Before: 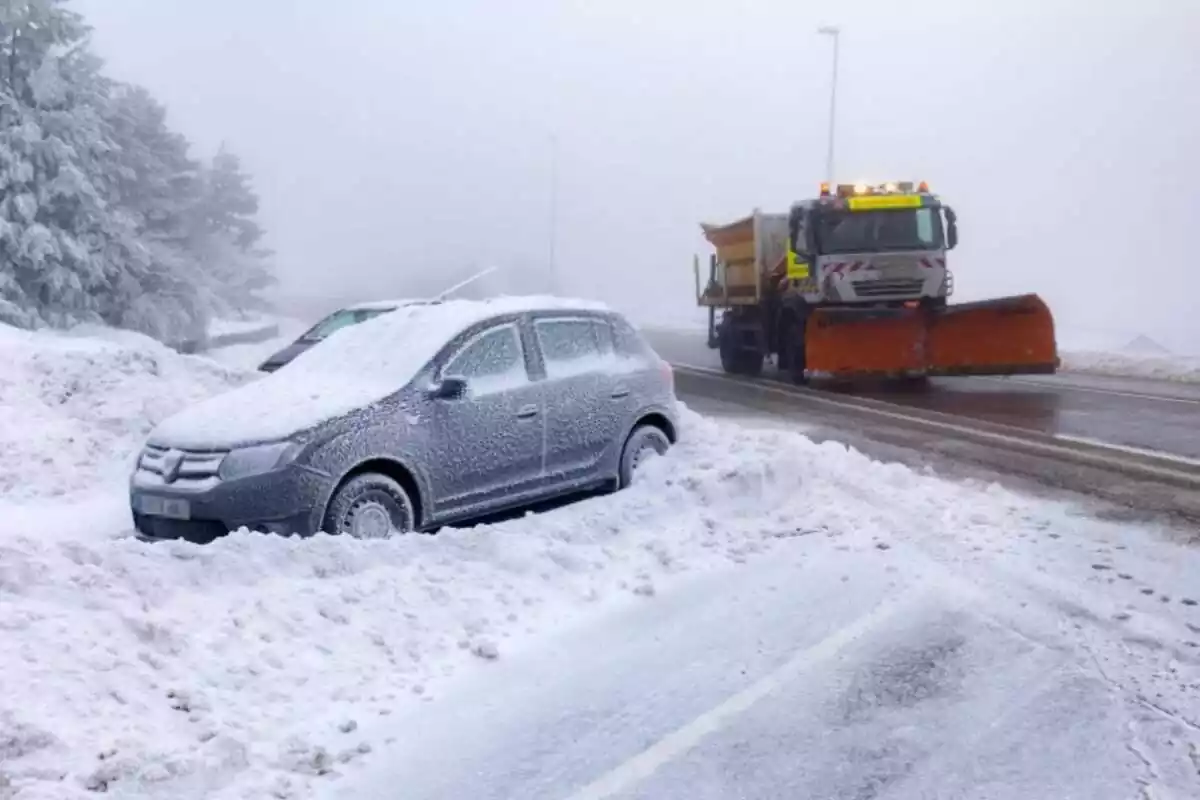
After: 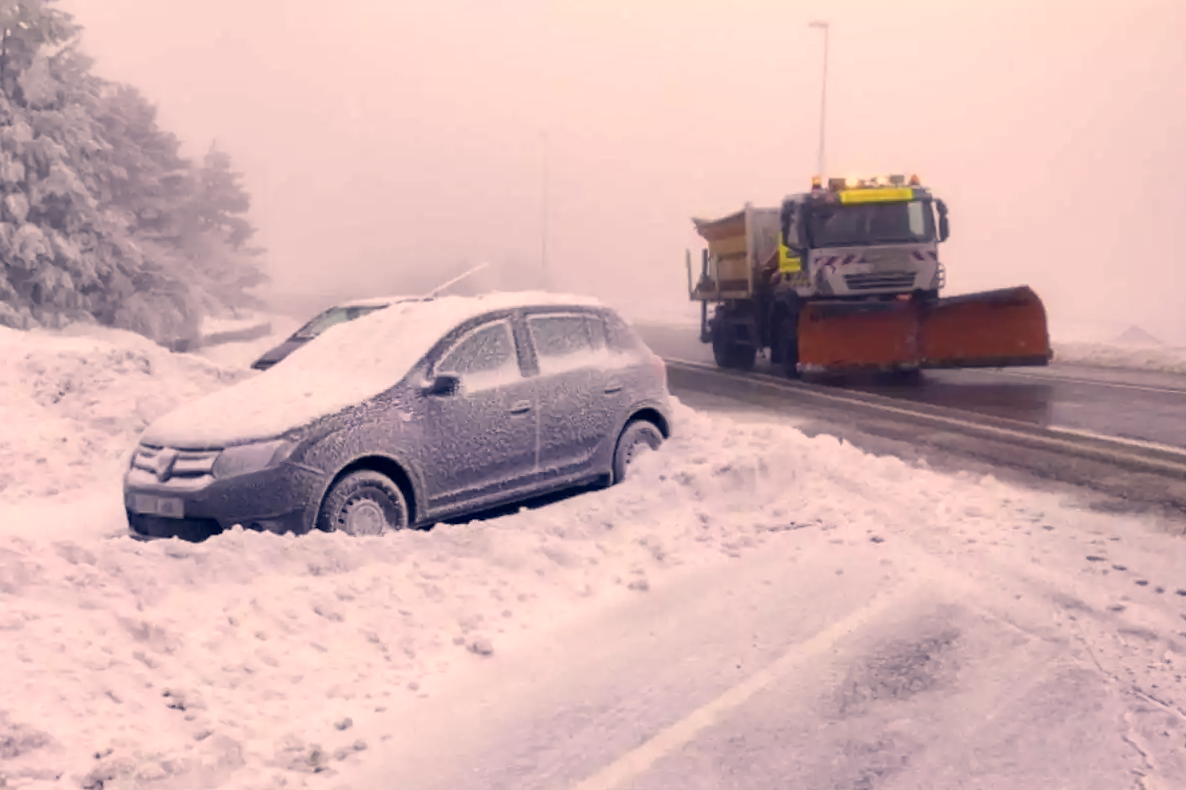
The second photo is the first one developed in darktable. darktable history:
color correction: highlights a* 19.59, highlights b* 27.49, shadows a* 3.46, shadows b* -17.28, saturation 0.73
rotate and perspective: rotation -0.45°, automatic cropping original format, crop left 0.008, crop right 0.992, crop top 0.012, crop bottom 0.988
